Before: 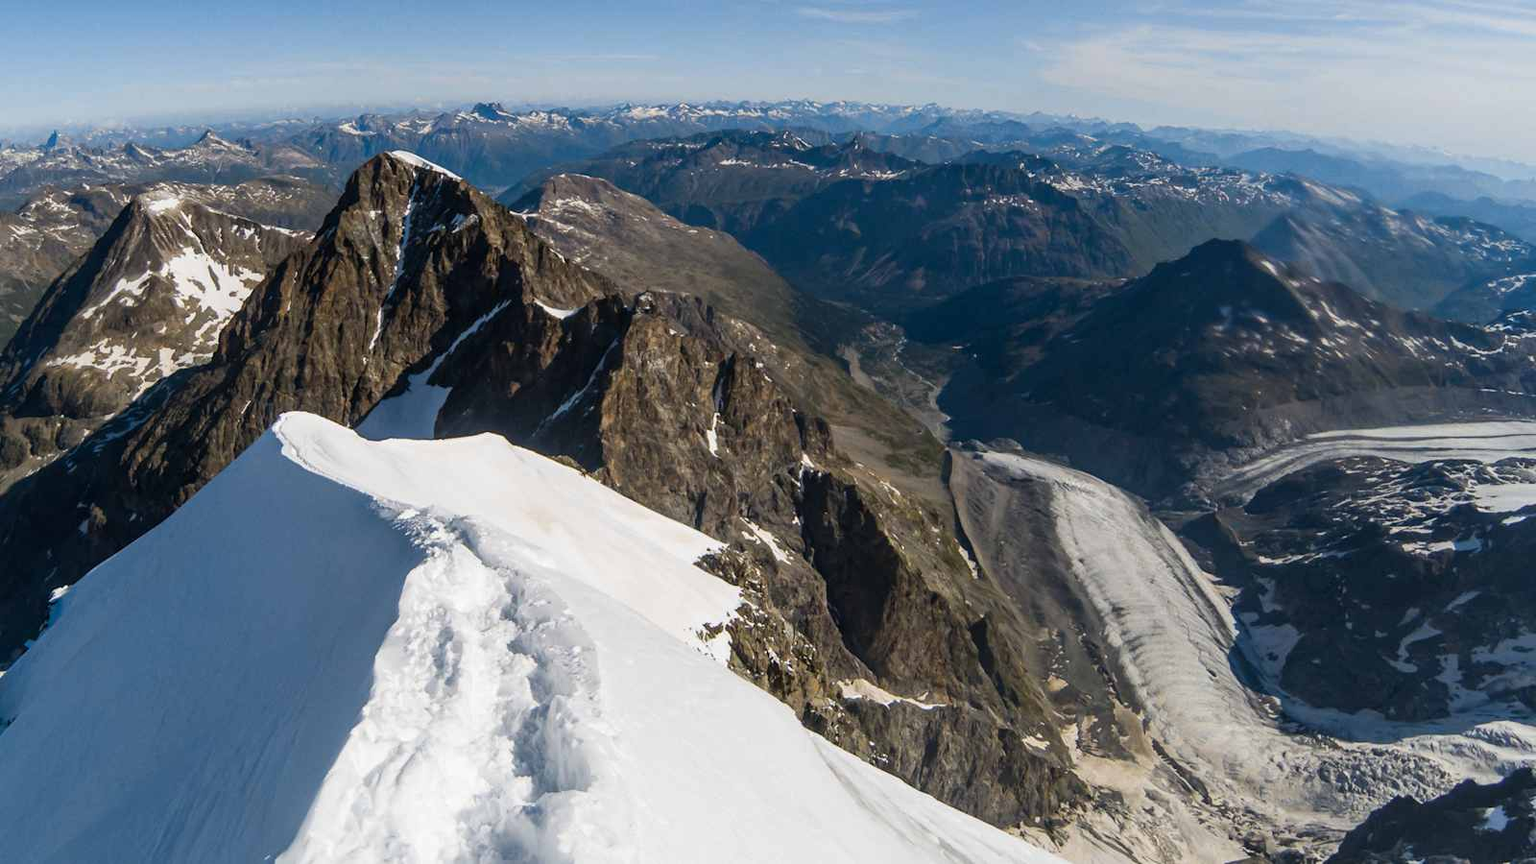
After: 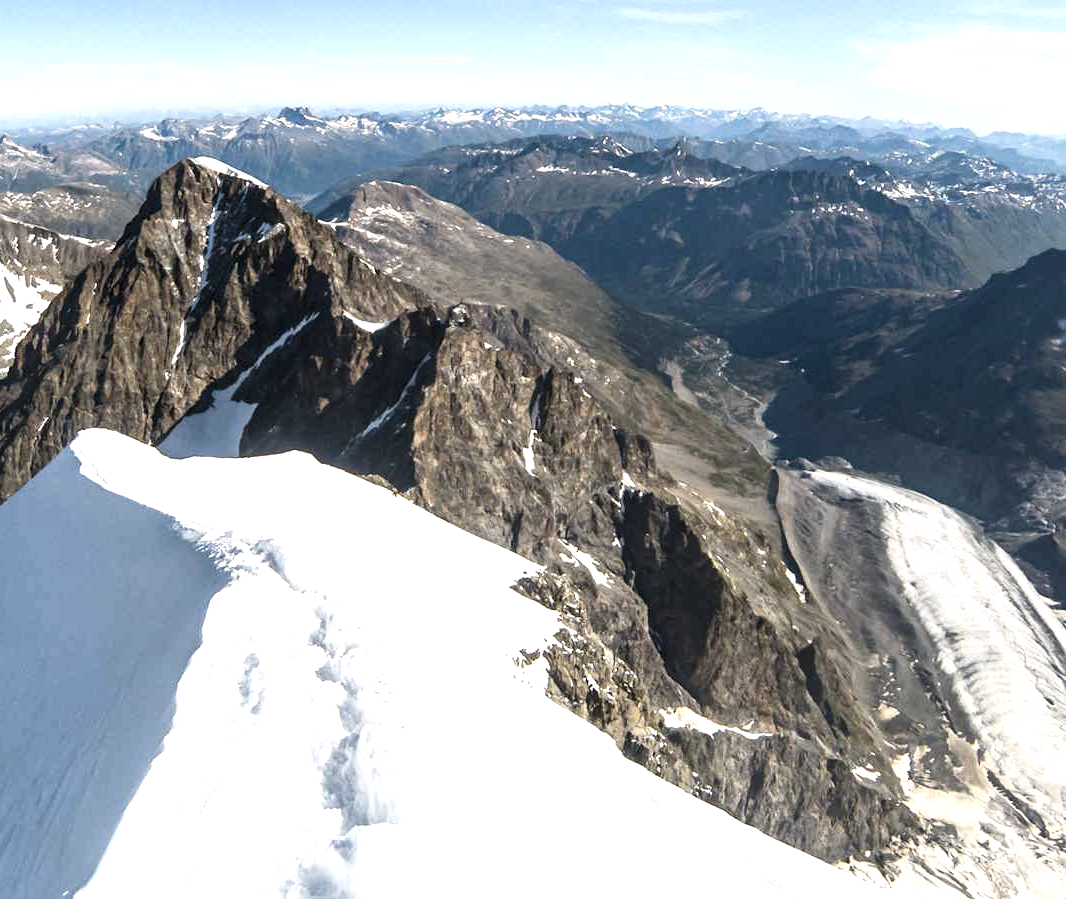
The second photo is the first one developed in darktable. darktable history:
exposure: black level correction 0, exposure 1.2 EV, compensate exposure bias true, compensate highlight preservation false
contrast brightness saturation: contrast 0.1, saturation -0.36
crop and rotate: left 13.409%, right 19.924%
color balance: mode lift, gamma, gain (sRGB)
